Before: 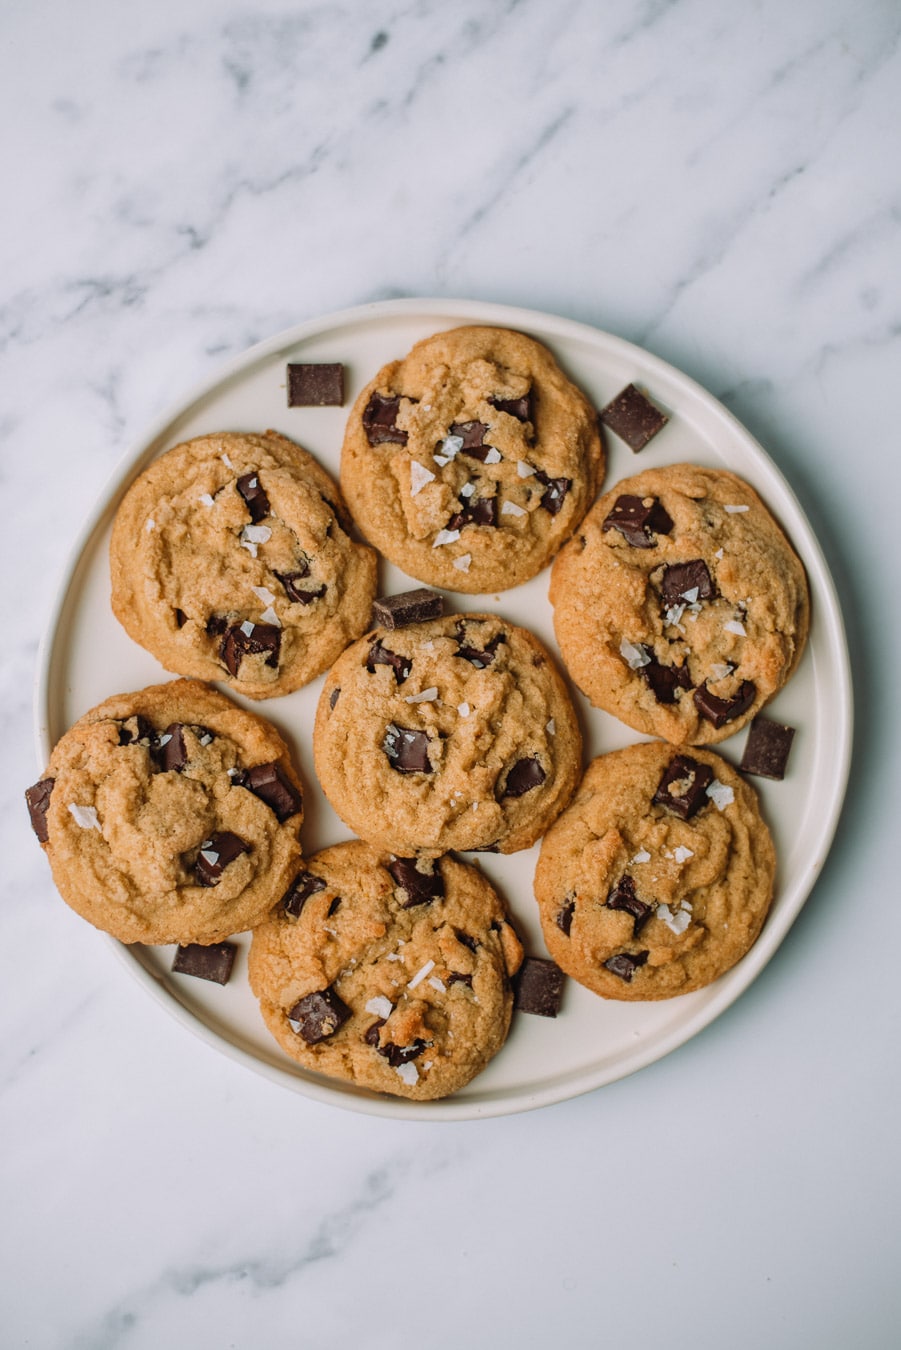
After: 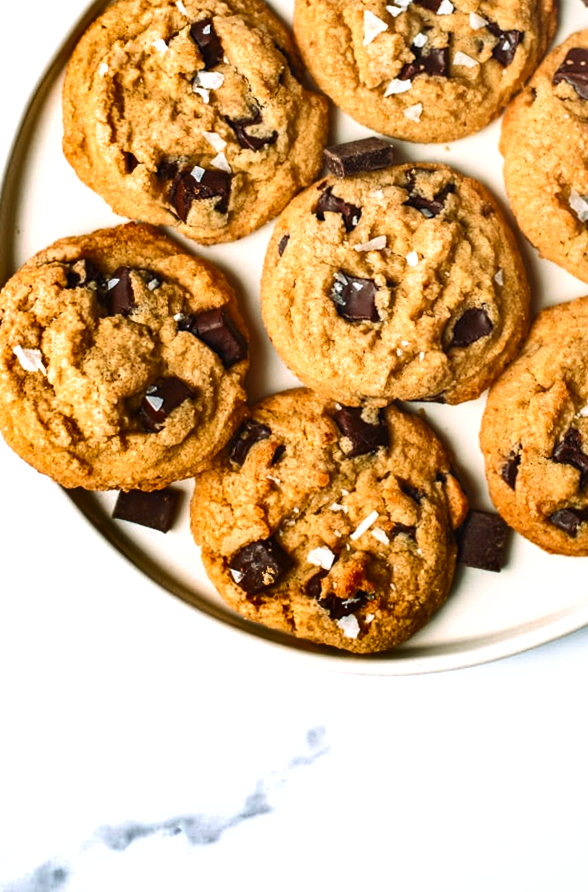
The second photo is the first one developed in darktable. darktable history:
exposure: exposure 0.785 EV, compensate highlight preservation false
contrast brightness saturation: contrast 0.1, brightness 0.03, saturation 0.09
crop and rotate: angle -0.82°, left 3.85%, top 31.828%, right 27.992%
rotate and perspective: rotation 0.226°, lens shift (vertical) -0.042, crop left 0.023, crop right 0.982, crop top 0.006, crop bottom 0.994
shadows and highlights: radius 171.16, shadows 27, white point adjustment 3.13, highlights -67.95, soften with gaussian
